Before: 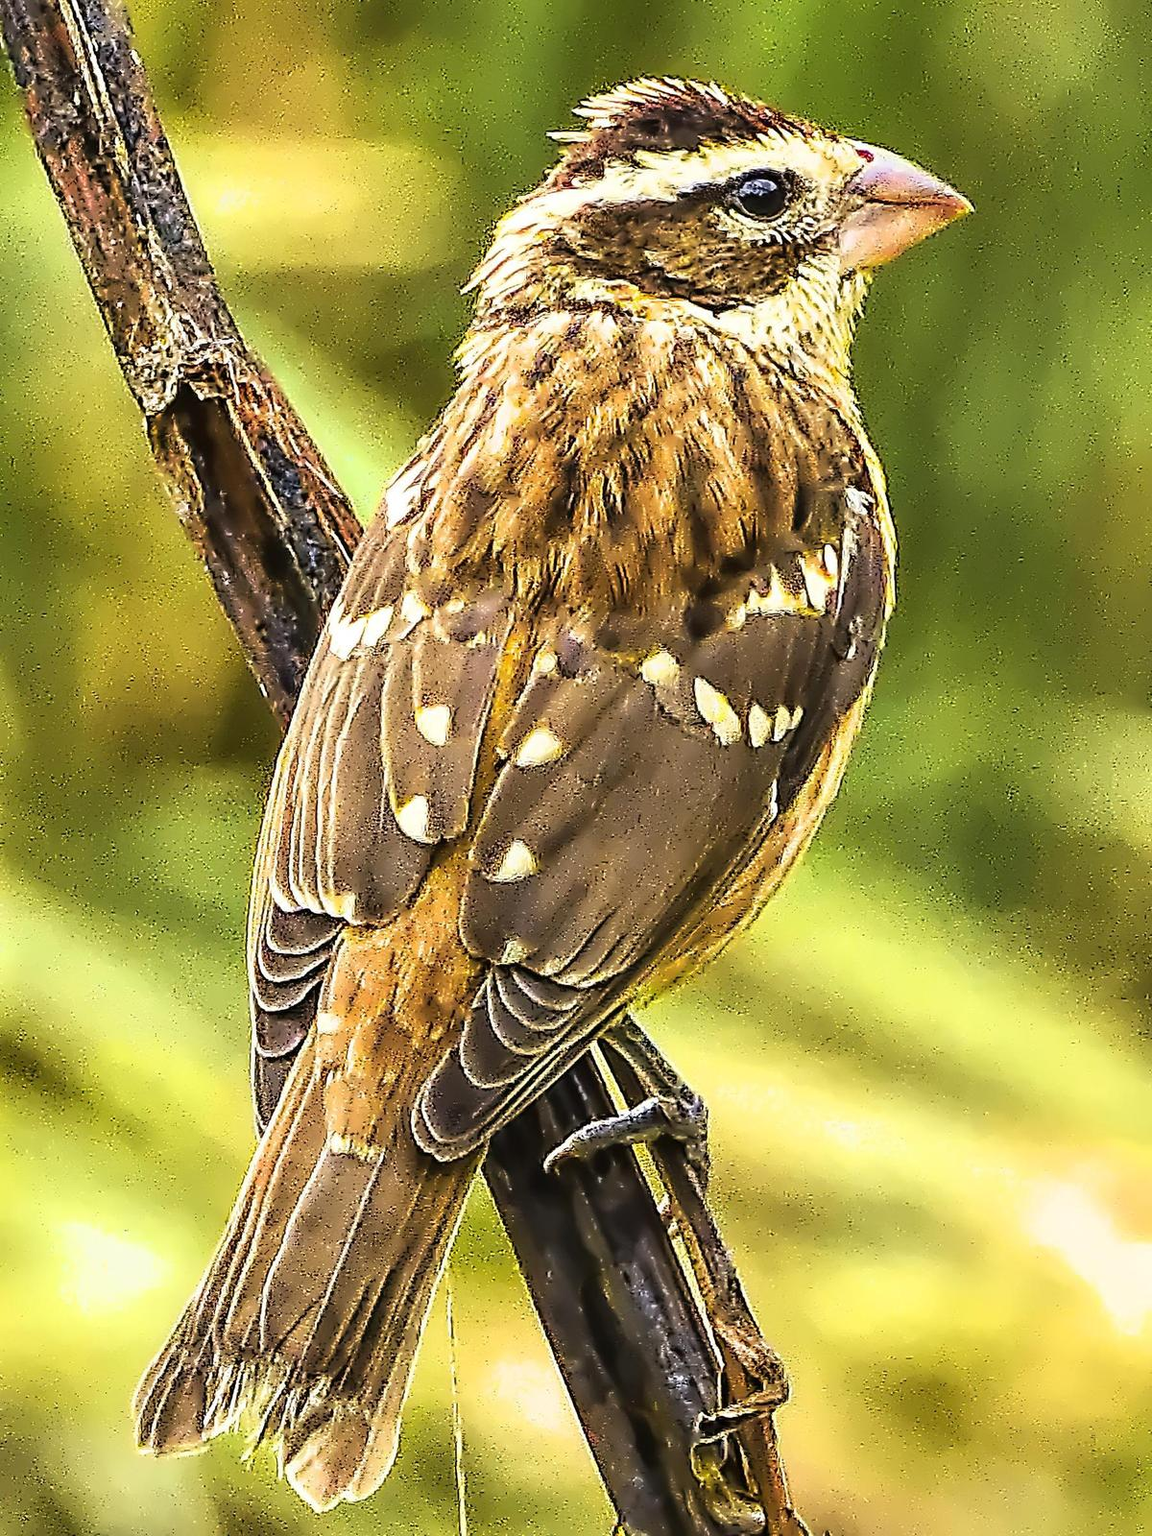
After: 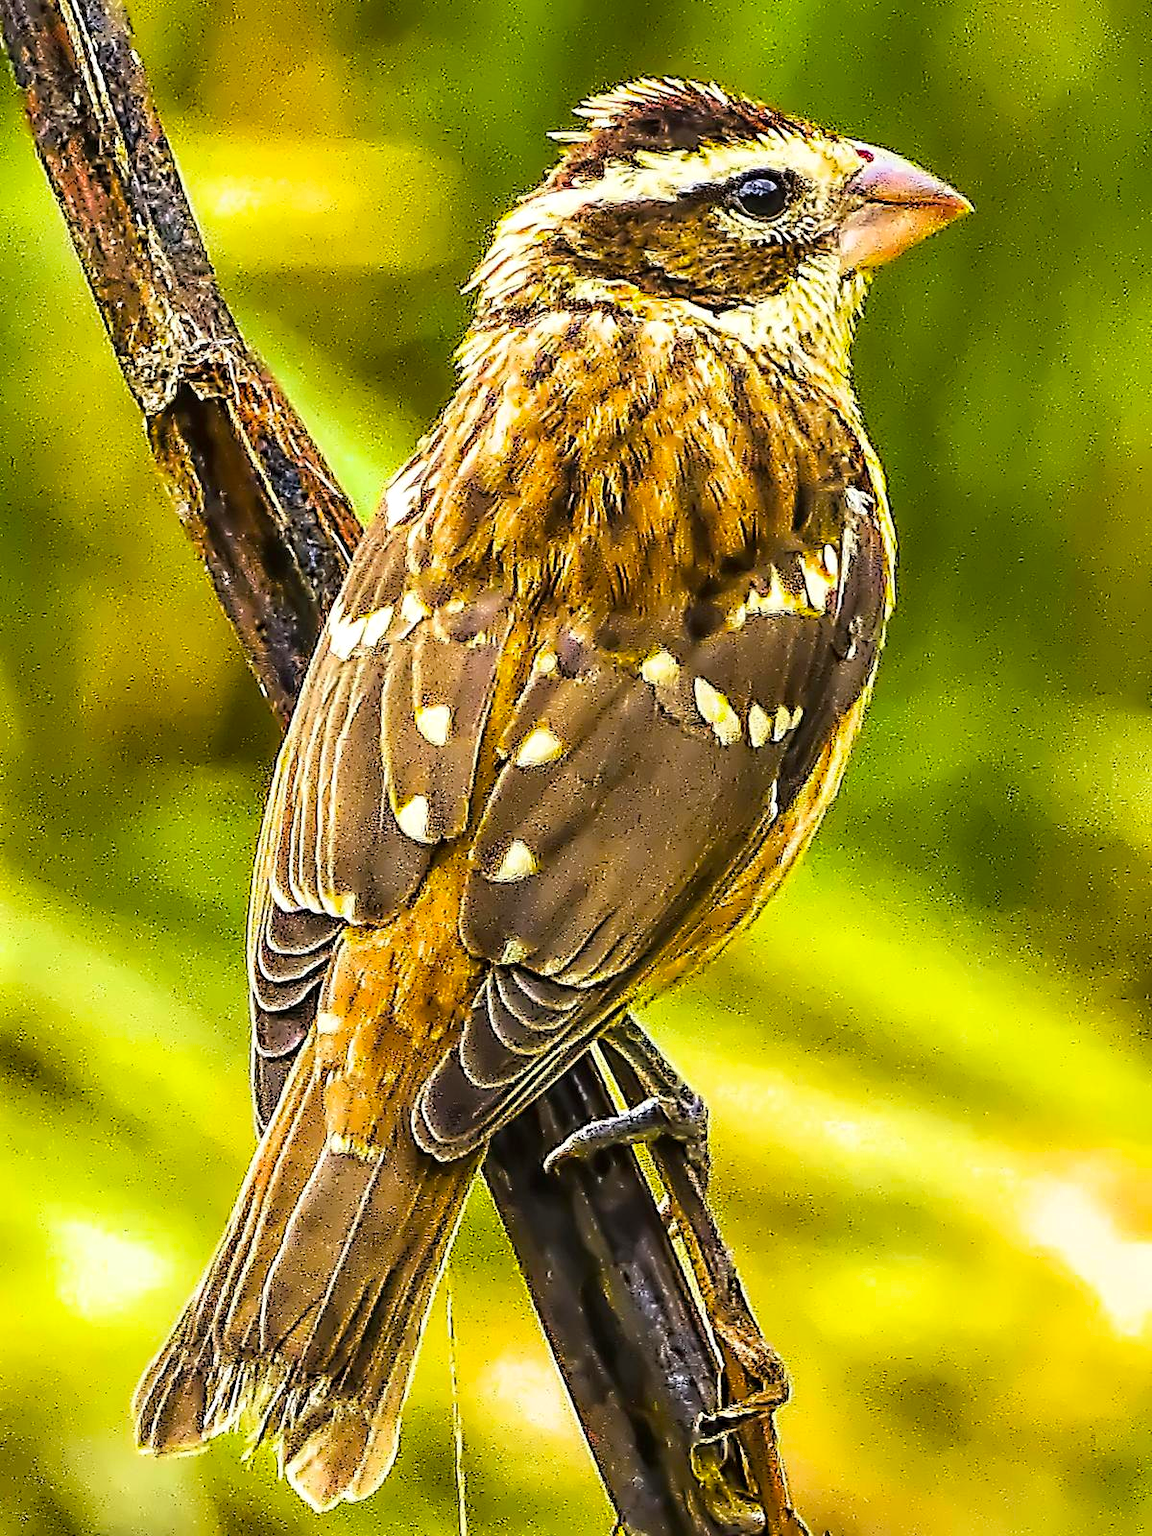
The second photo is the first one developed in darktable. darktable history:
vibrance: on, module defaults
local contrast: highlights 100%, shadows 100%, detail 120%, midtone range 0.2
color balance rgb: perceptual saturation grading › global saturation 20%, global vibrance 20%
